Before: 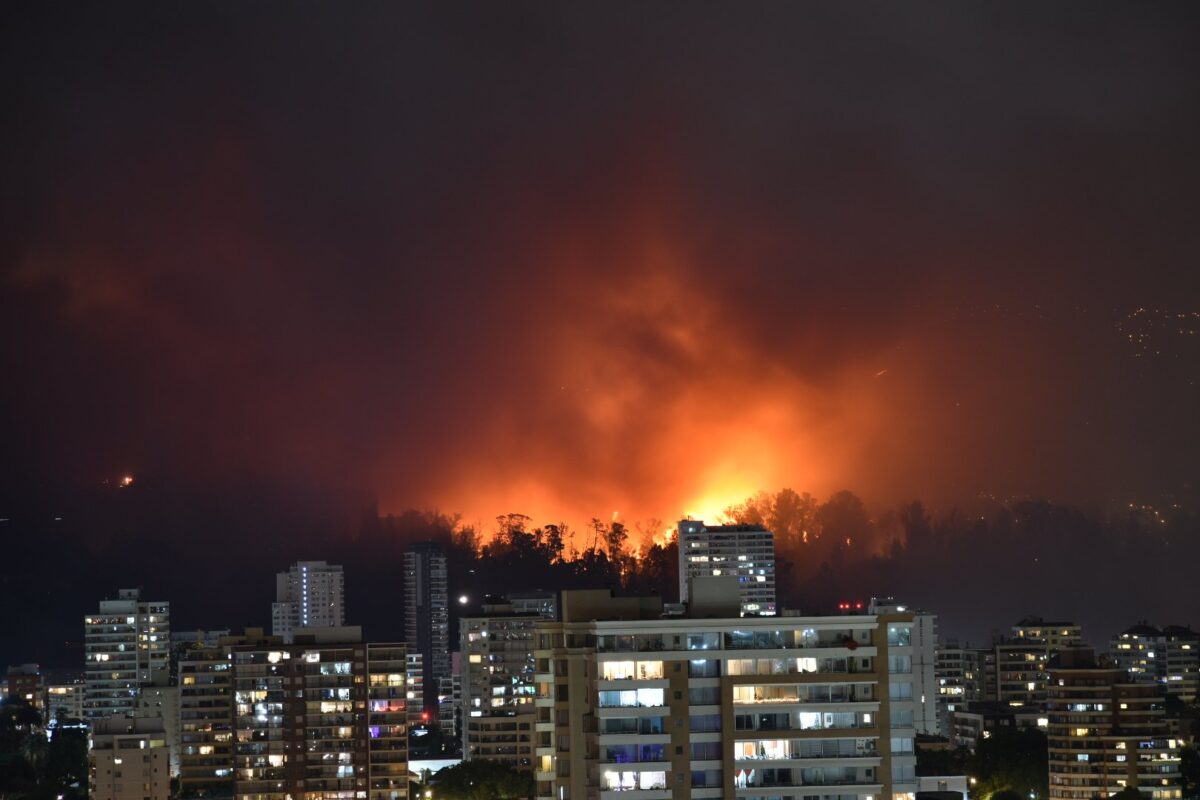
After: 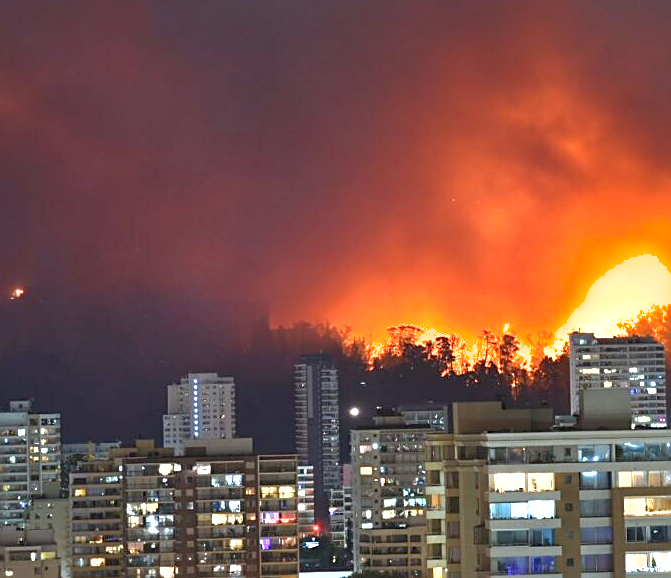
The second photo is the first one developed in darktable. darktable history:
contrast brightness saturation: contrast 0.039, saturation 0.071
shadows and highlights: on, module defaults
sharpen: on, module defaults
exposure: black level correction 0, exposure 1.2 EV, compensate highlight preservation false
crop: left 9.144%, top 23.514%, right 34.892%, bottom 4.207%
